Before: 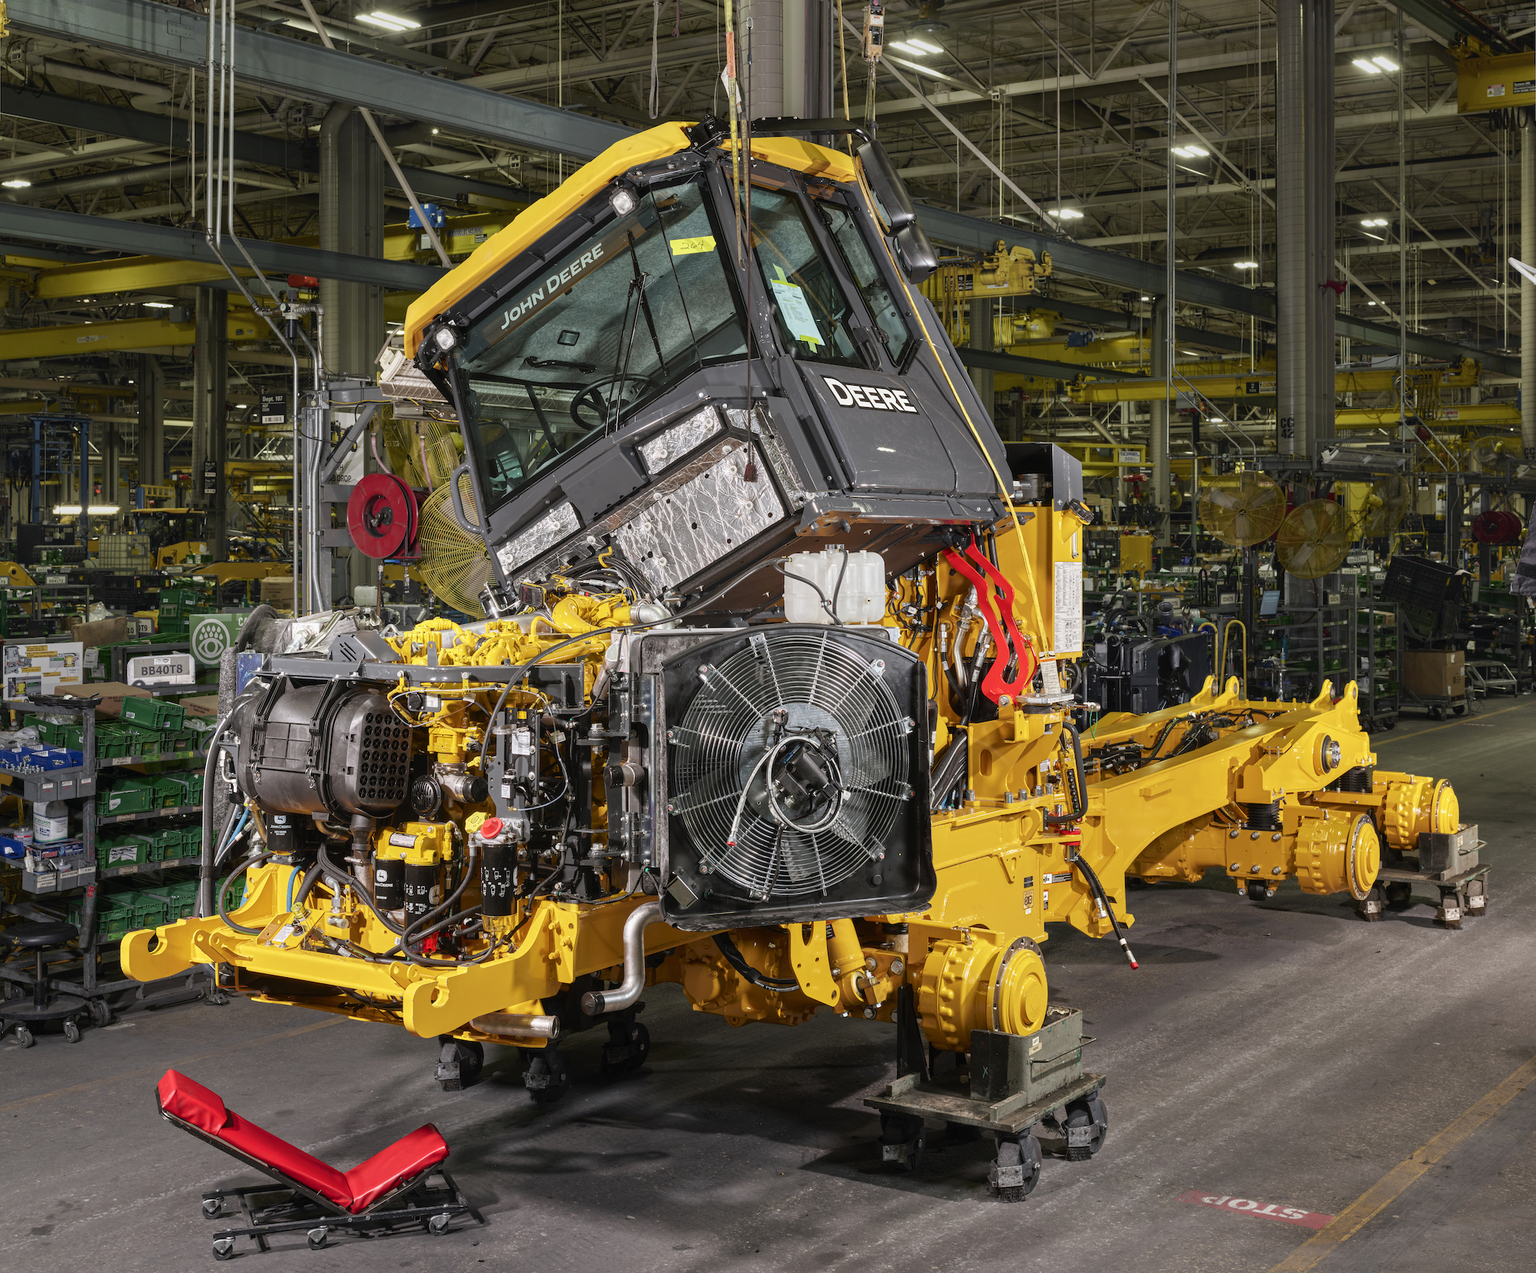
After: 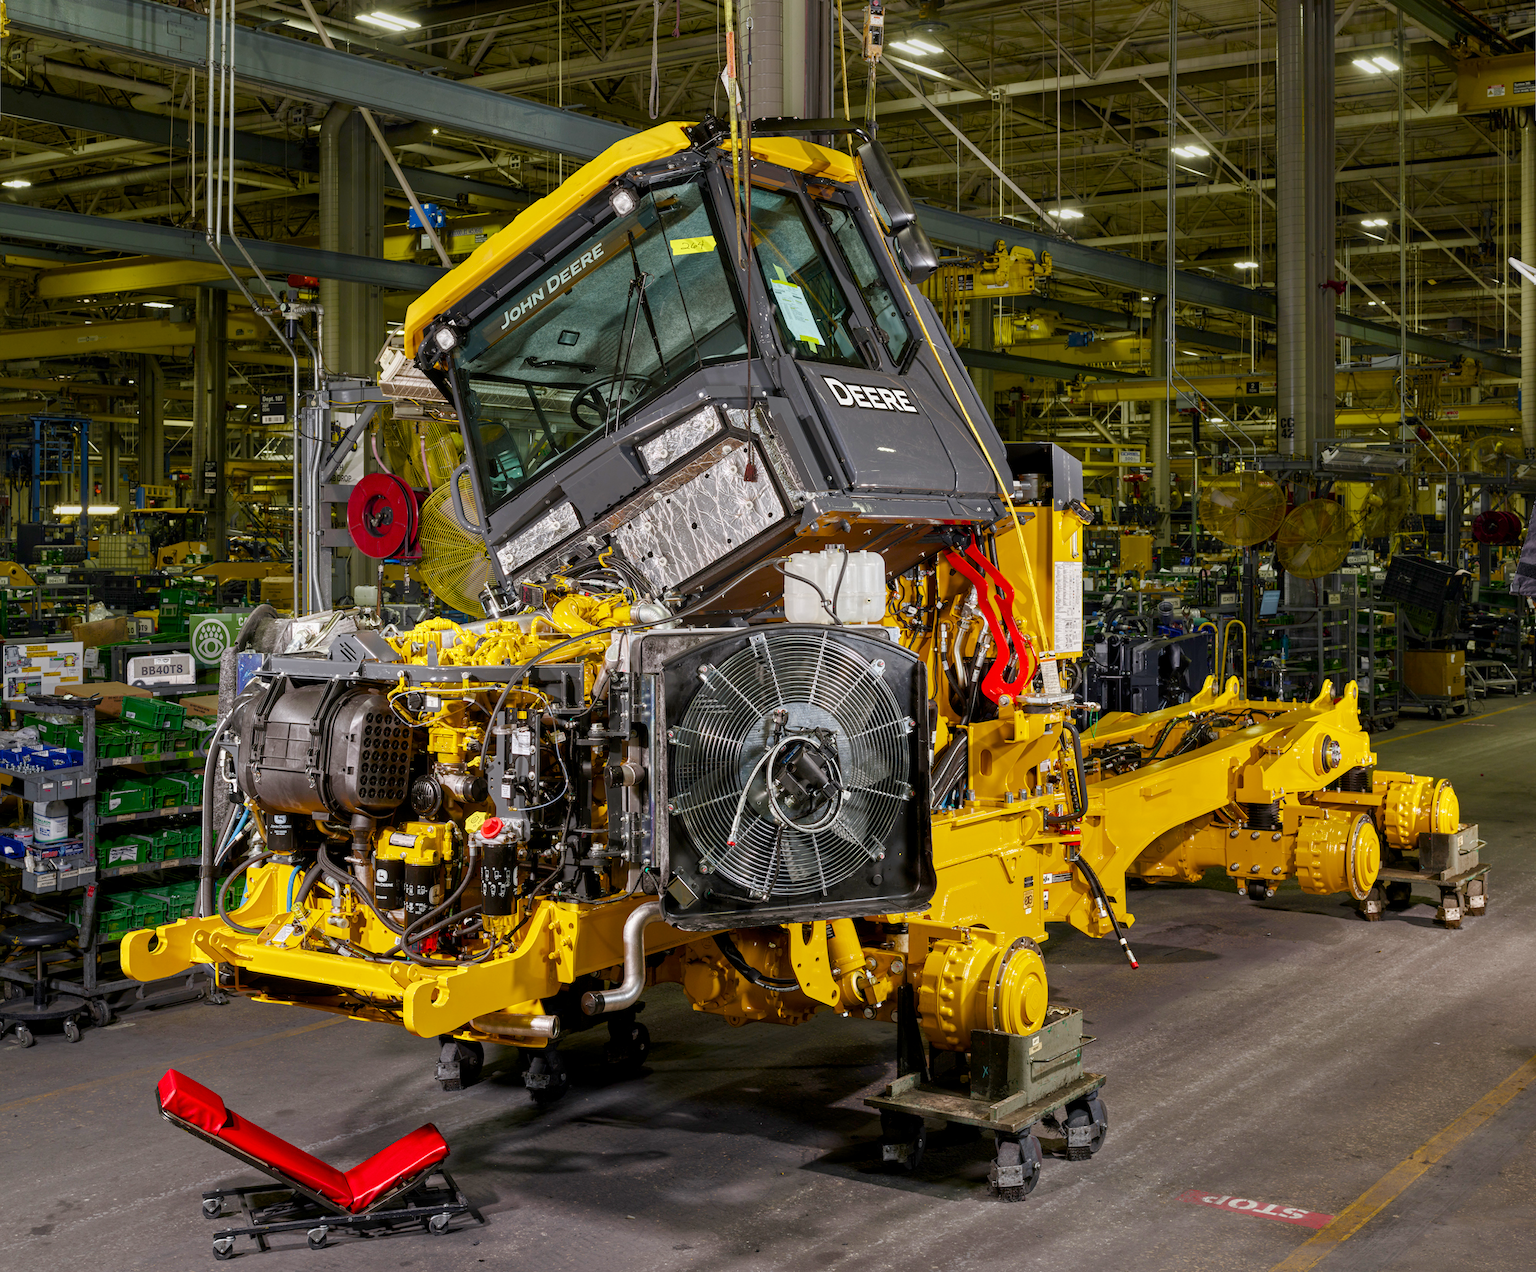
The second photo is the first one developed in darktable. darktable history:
color balance rgb: global offset › luminance -0.477%, linear chroma grading › global chroma 8.842%, perceptual saturation grading › global saturation 20%, perceptual saturation grading › highlights -25.162%, perceptual saturation grading › shadows 50.059%, global vibrance 20%
